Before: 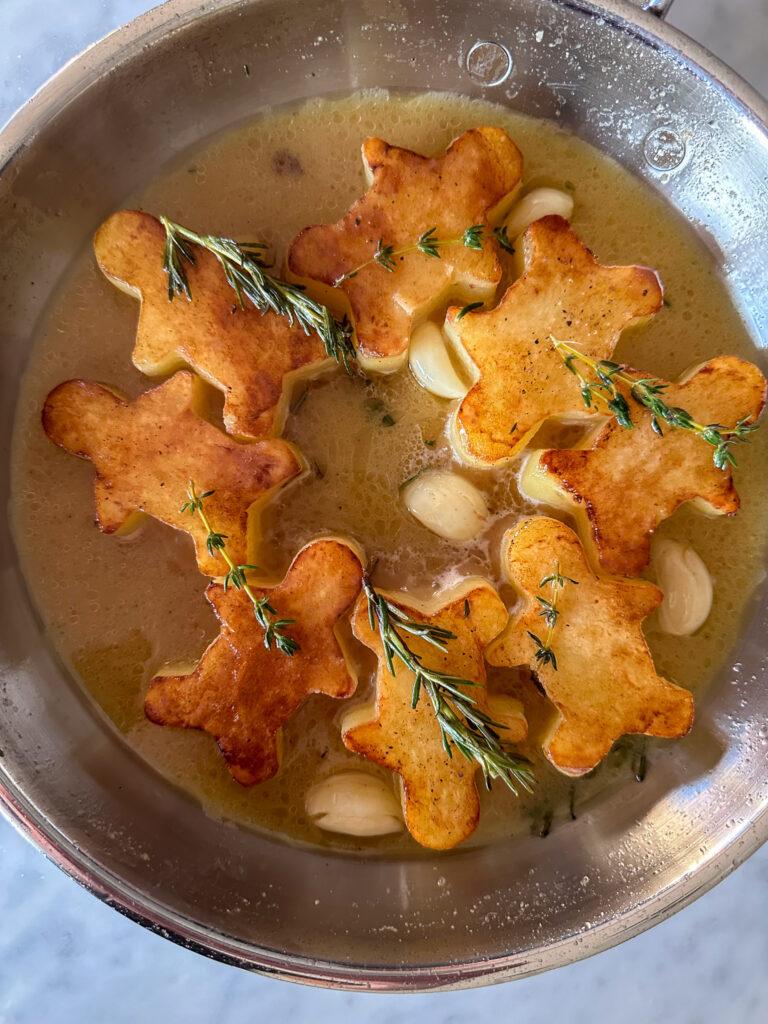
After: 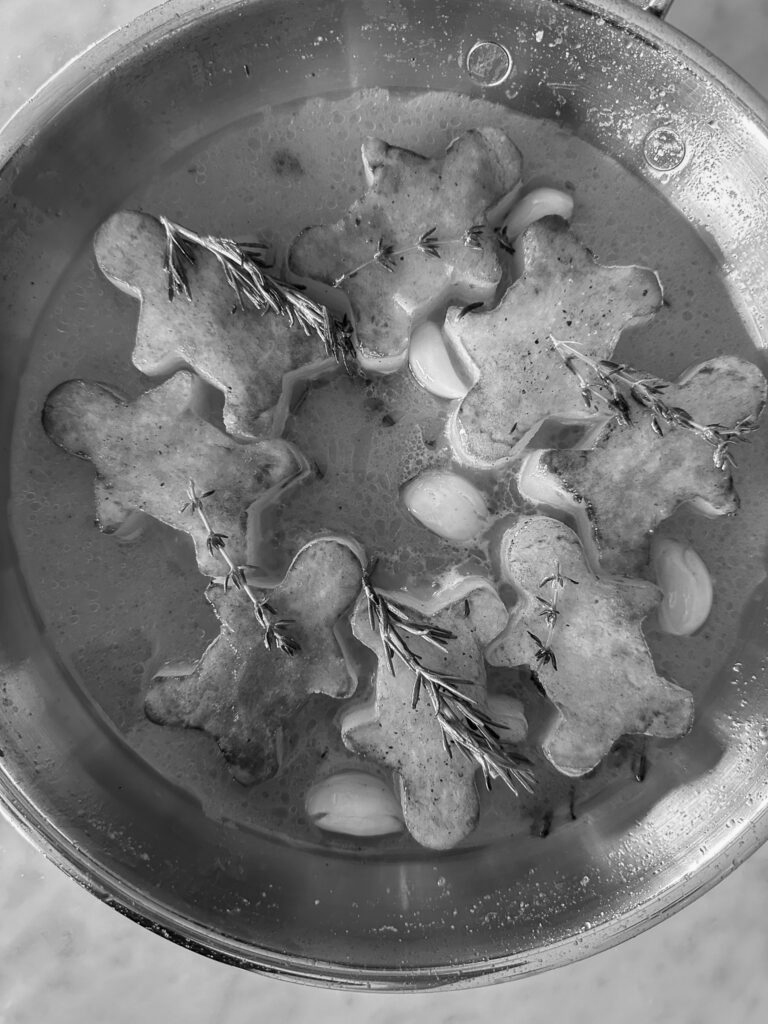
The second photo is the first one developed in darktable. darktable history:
monochrome: a 32, b 64, size 2.3
